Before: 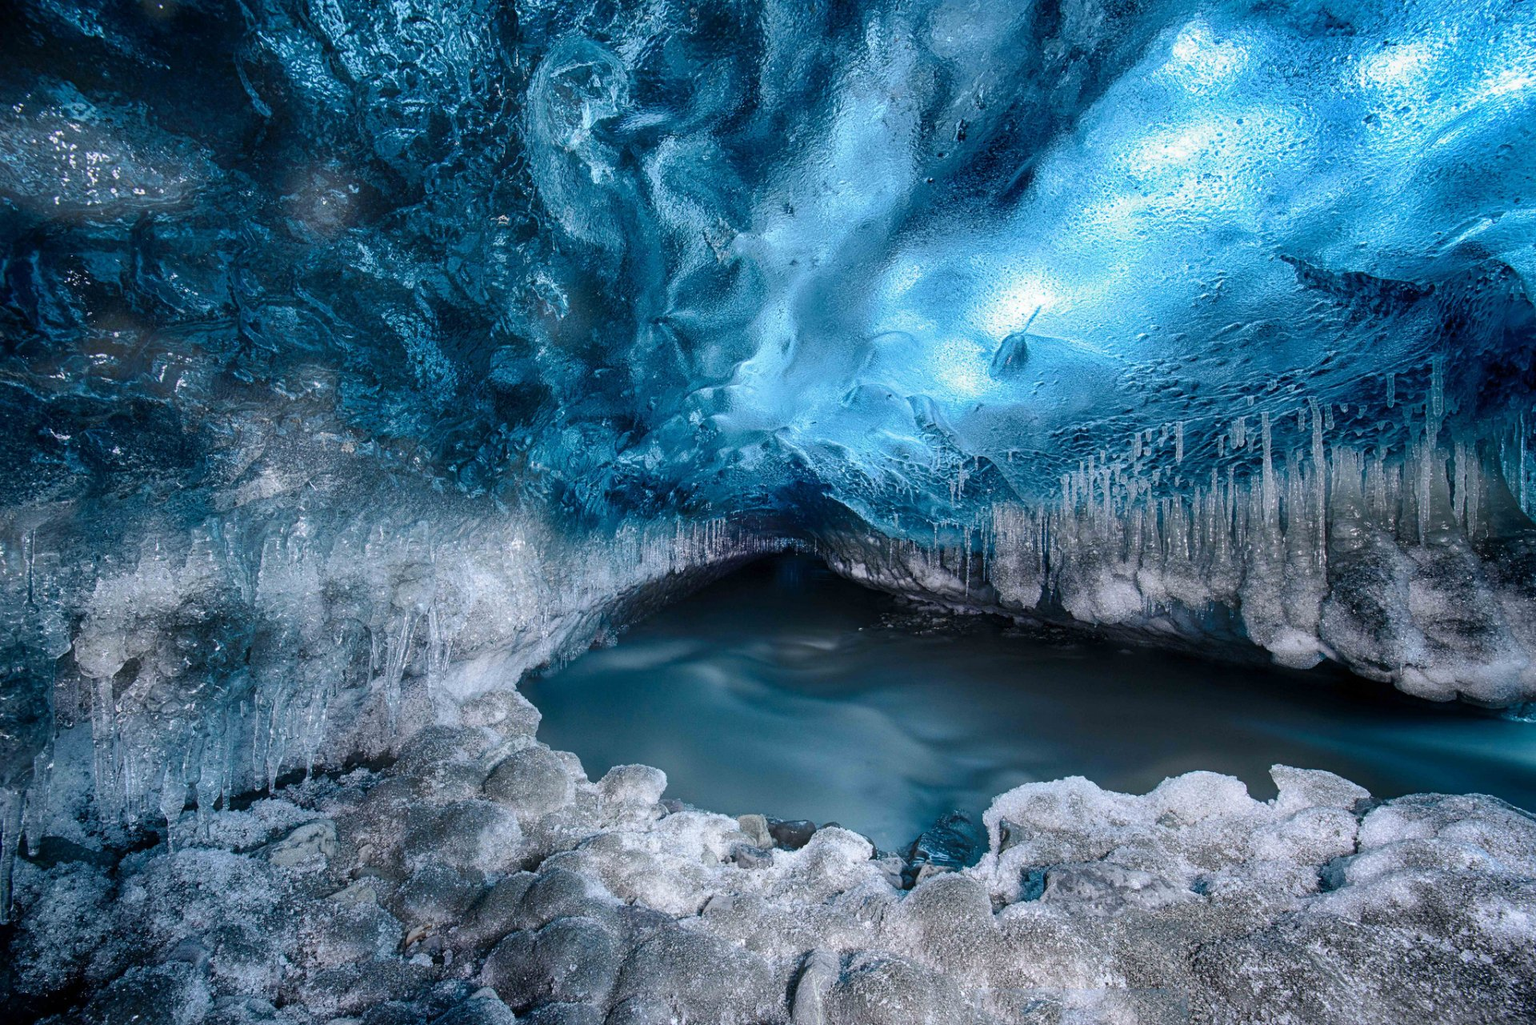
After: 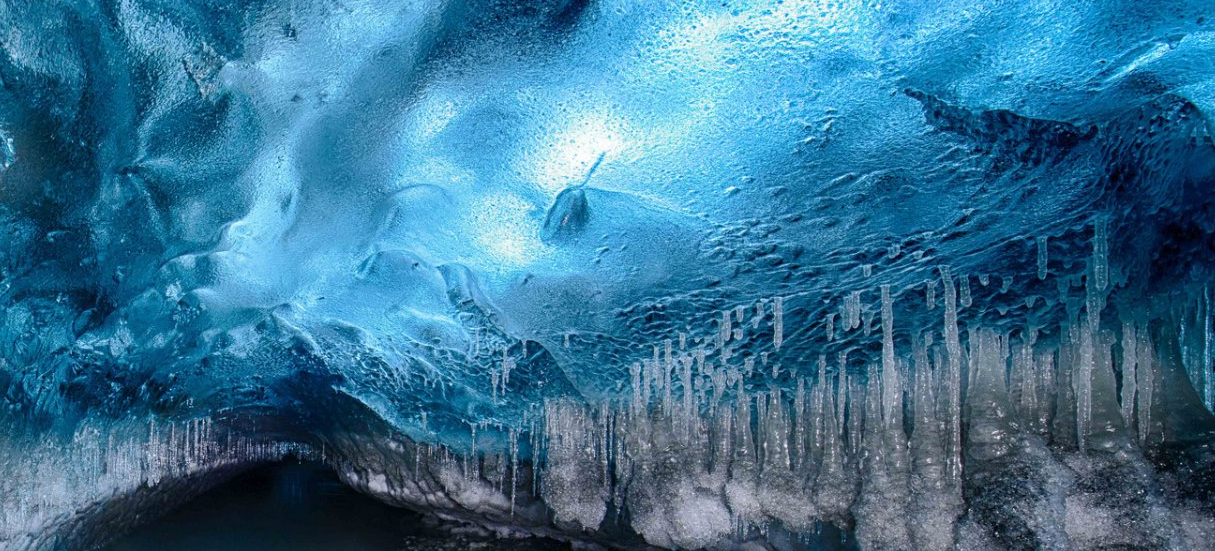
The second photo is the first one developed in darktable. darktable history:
crop: left 36.251%, top 17.955%, right 0.463%, bottom 38.967%
